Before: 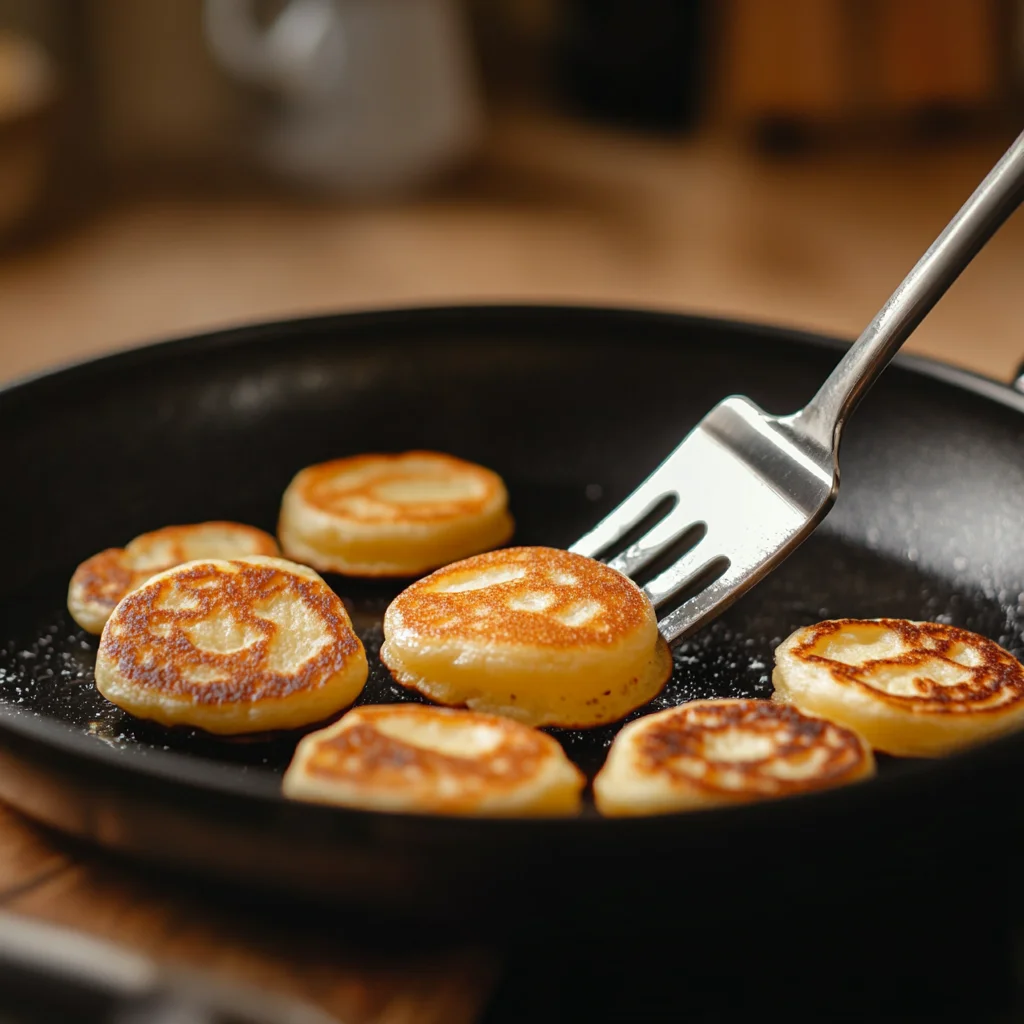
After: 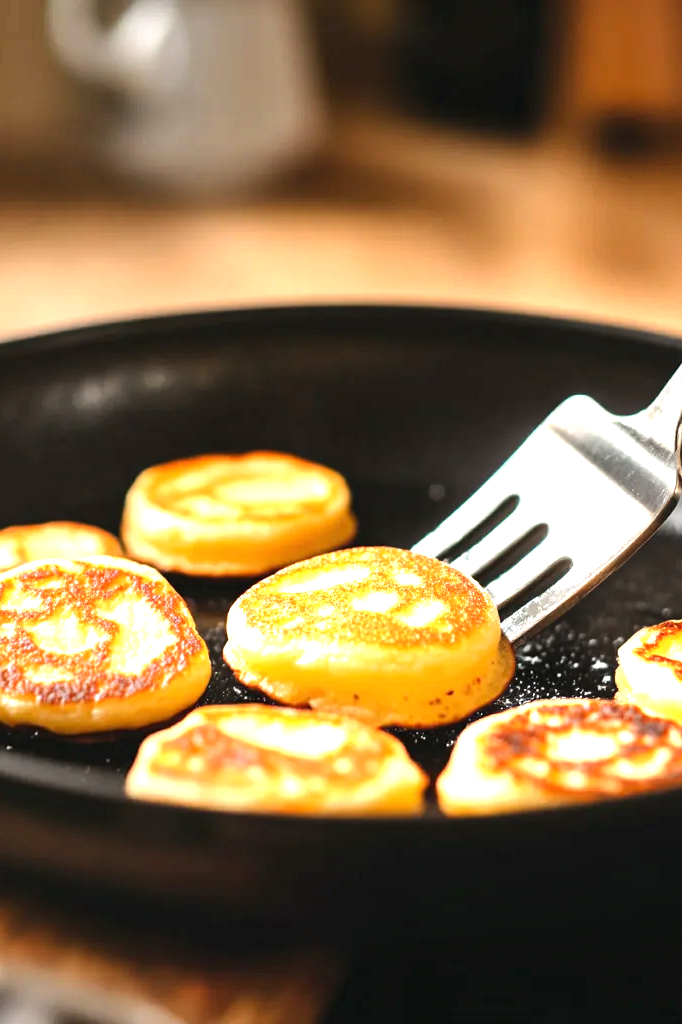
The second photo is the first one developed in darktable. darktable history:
exposure: black level correction 0, exposure 1.379 EV, compensate exposure bias true, compensate highlight preservation false
tone equalizer: -8 EV -0.417 EV, -7 EV -0.389 EV, -6 EV -0.333 EV, -5 EV -0.222 EV, -3 EV 0.222 EV, -2 EV 0.333 EV, -1 EV 0.389 EV, +0 EV 0.417 EV, edges refinement/feathering 500, mask exposure compensation -1.57 EV, preserve details no
crop: left 15.419%, right 17.914%
